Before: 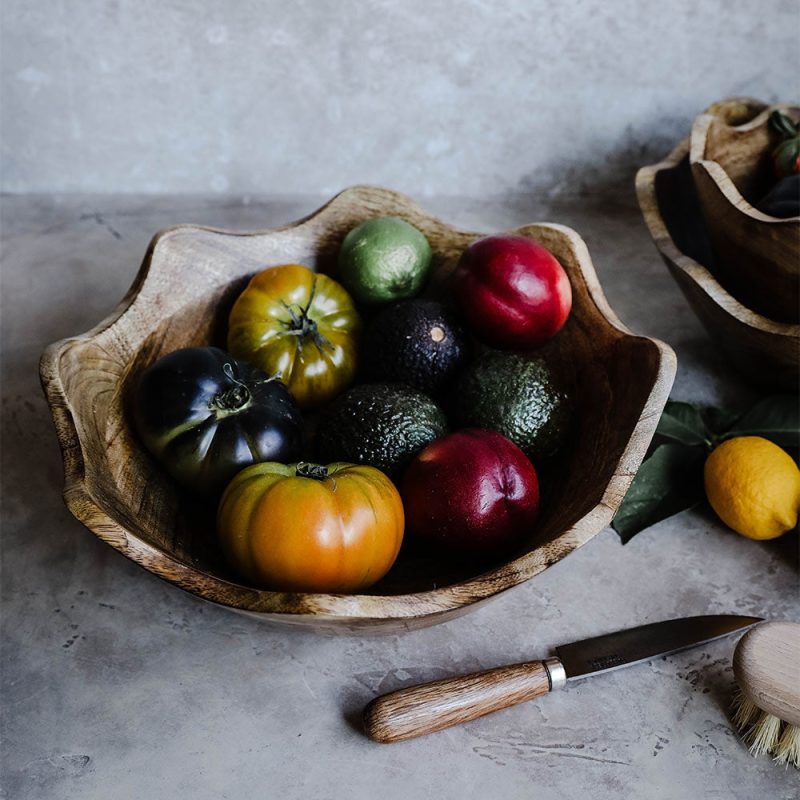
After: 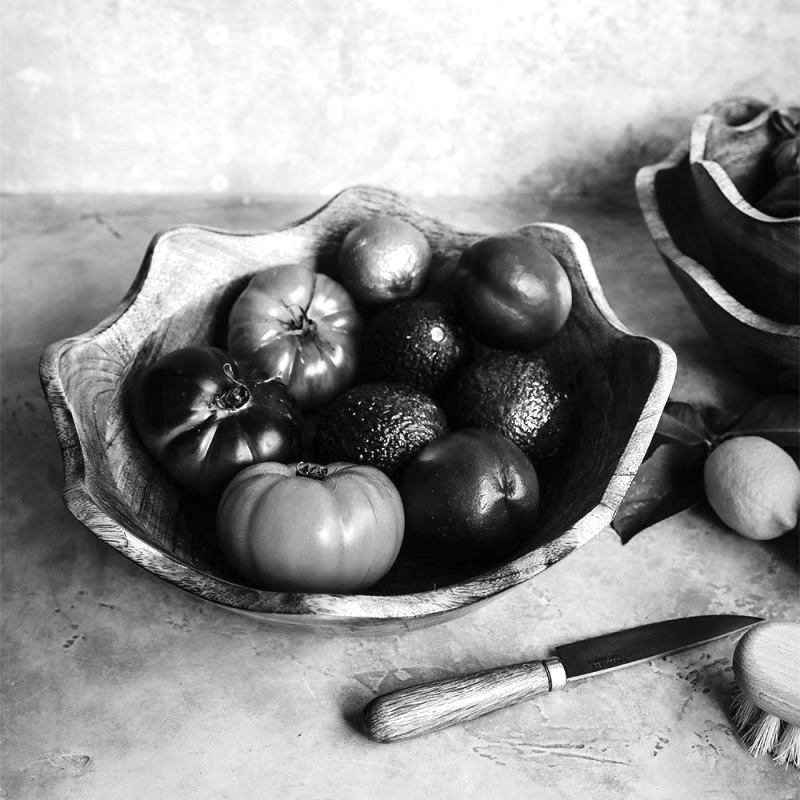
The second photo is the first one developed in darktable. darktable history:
monochrome: size 1
exposure: black level correction 0, exposure 0.9 EV, compensate exposure bias true, compensate highlight preservation false
